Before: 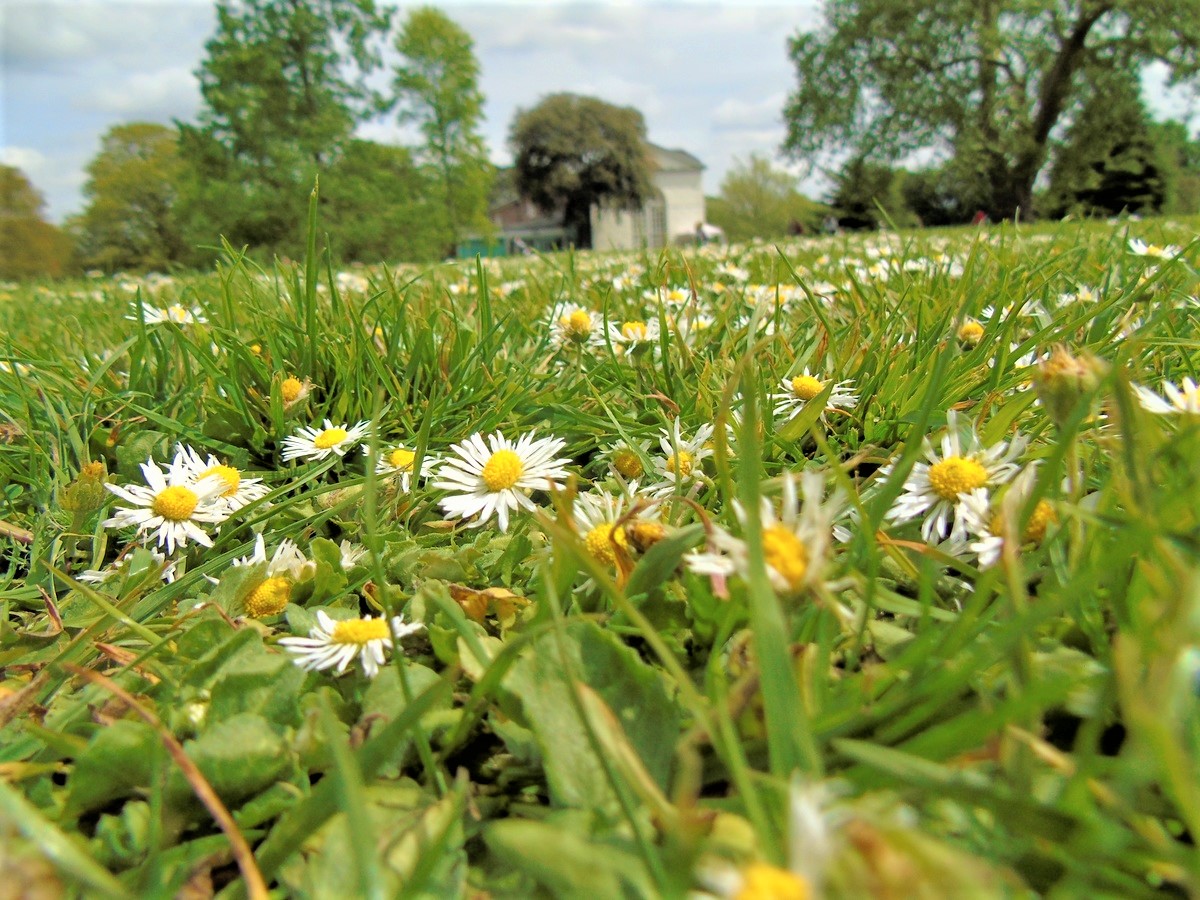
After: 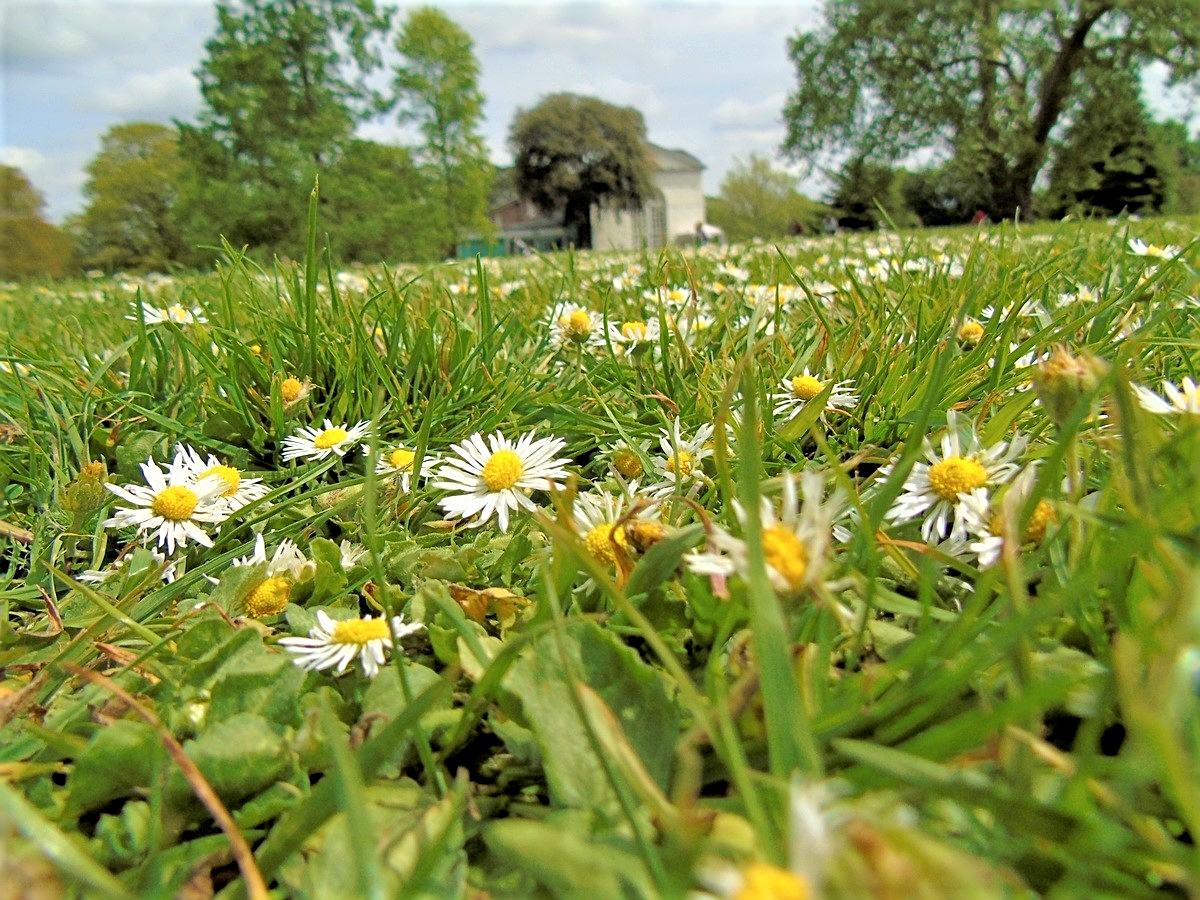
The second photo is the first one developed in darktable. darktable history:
exposure: black level correction 0.001, compensate highlight preservation false
sharpen: radius 2.167, amount 0.381, threshold 0
